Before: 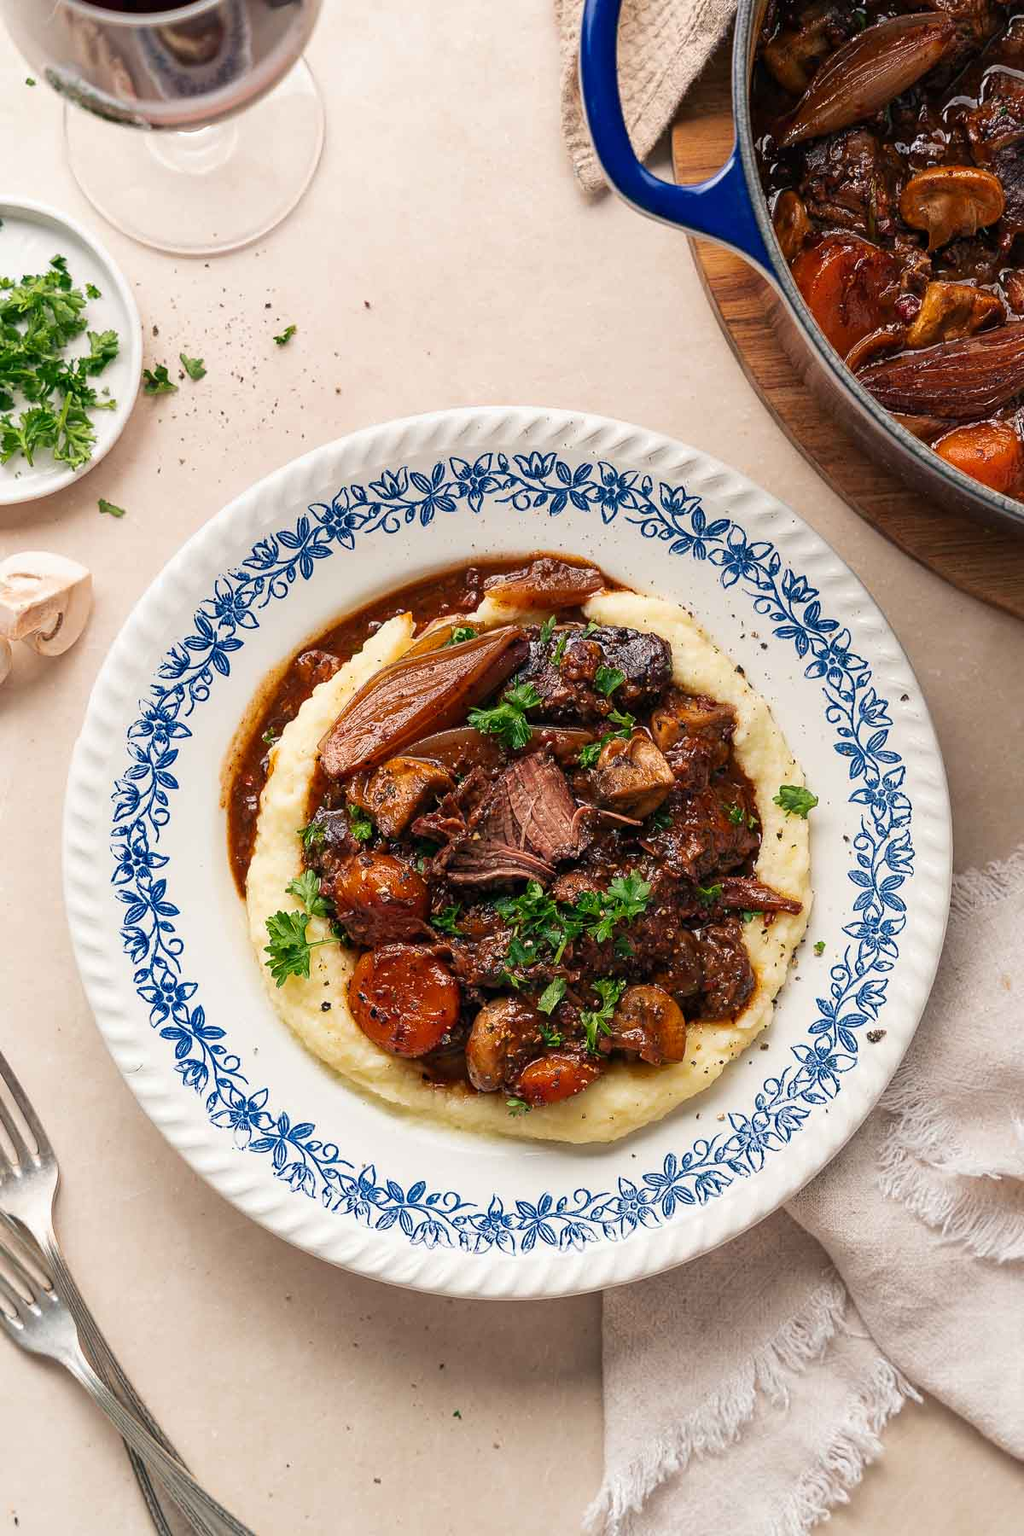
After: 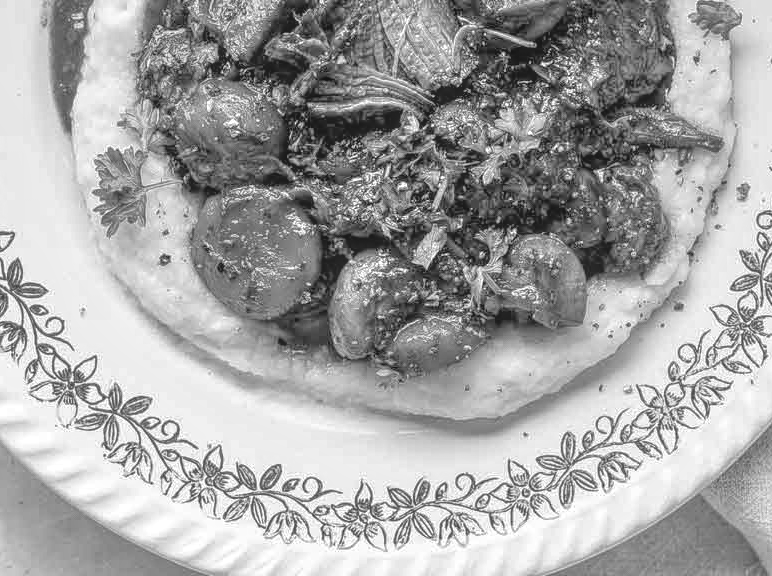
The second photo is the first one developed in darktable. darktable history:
contrast brightness saturation: contrast 0.04, saturation 0.16
local contrast: highlights 66%, shadows 33%, detail 166%, midtone range 0.2
monochrome: on, module defaults
crop: left 18.091%, top 51.13%, right 17.525%, bottom 16.85%
tone equalizer: -7 EV 0.15 EV, -6 EV 0.6 EV, -5 EV 1.15 EV, -4 EV 1.33 EV, -3 EV 1.15 EV, -2 EV 0.6 EV, -1 EV 0.15 EV, mask exposure compensation -0.5 EV
